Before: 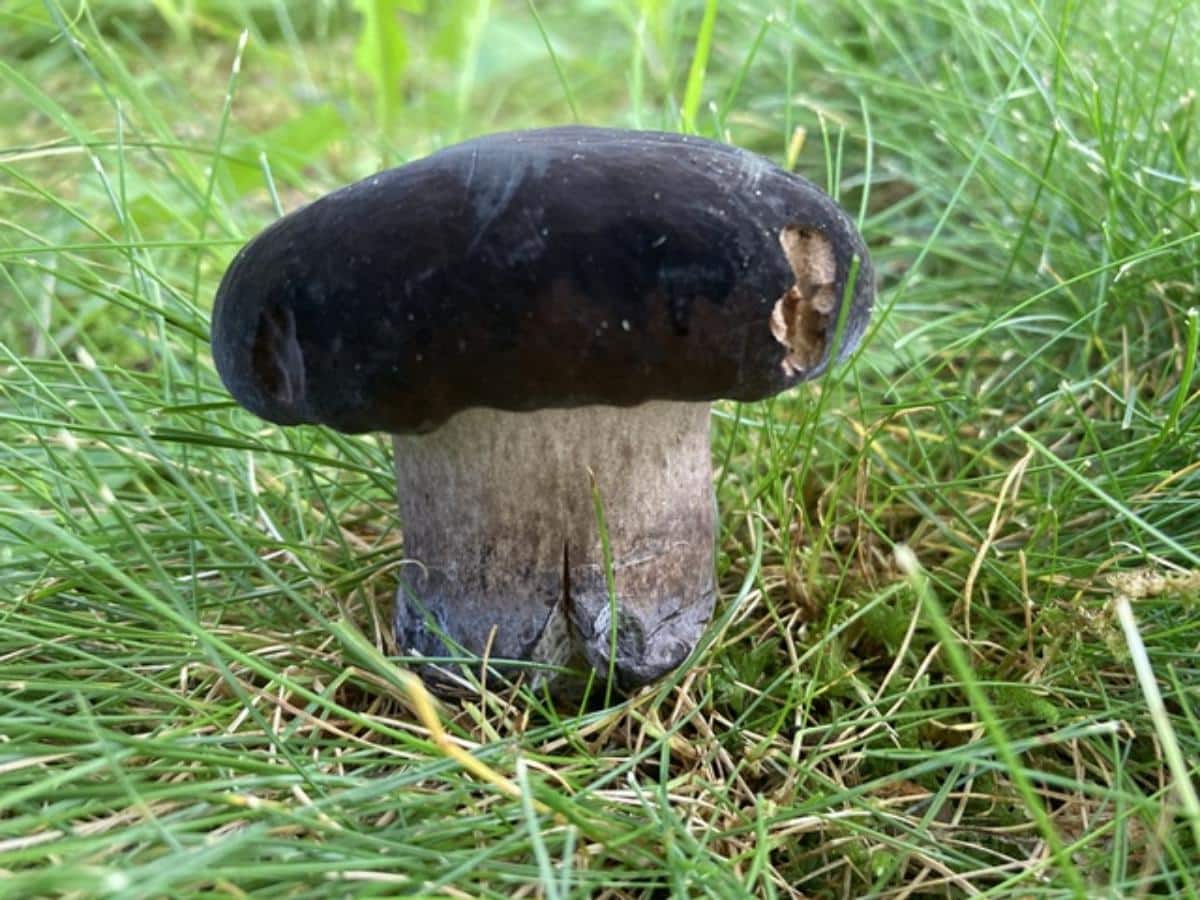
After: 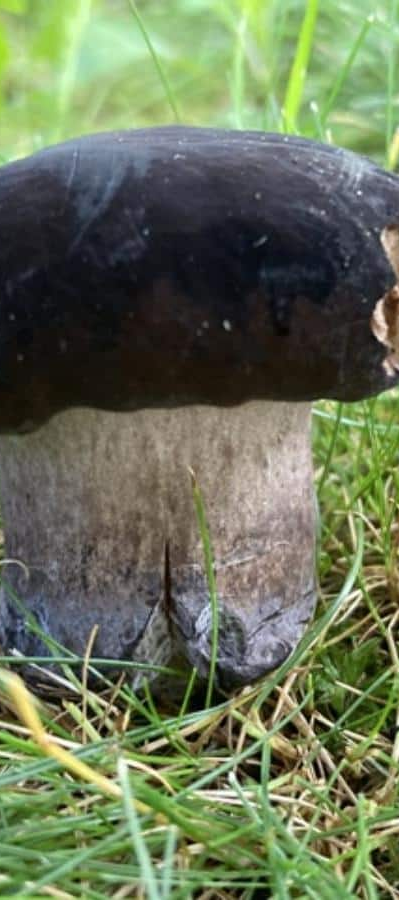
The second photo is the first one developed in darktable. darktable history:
crop: left 33.301%, right 33.435%
